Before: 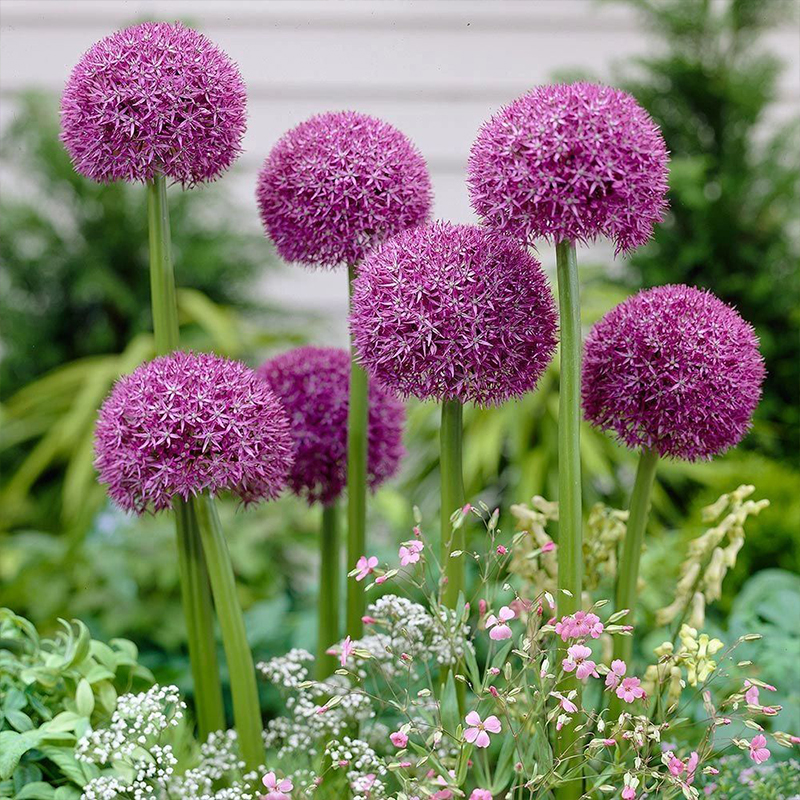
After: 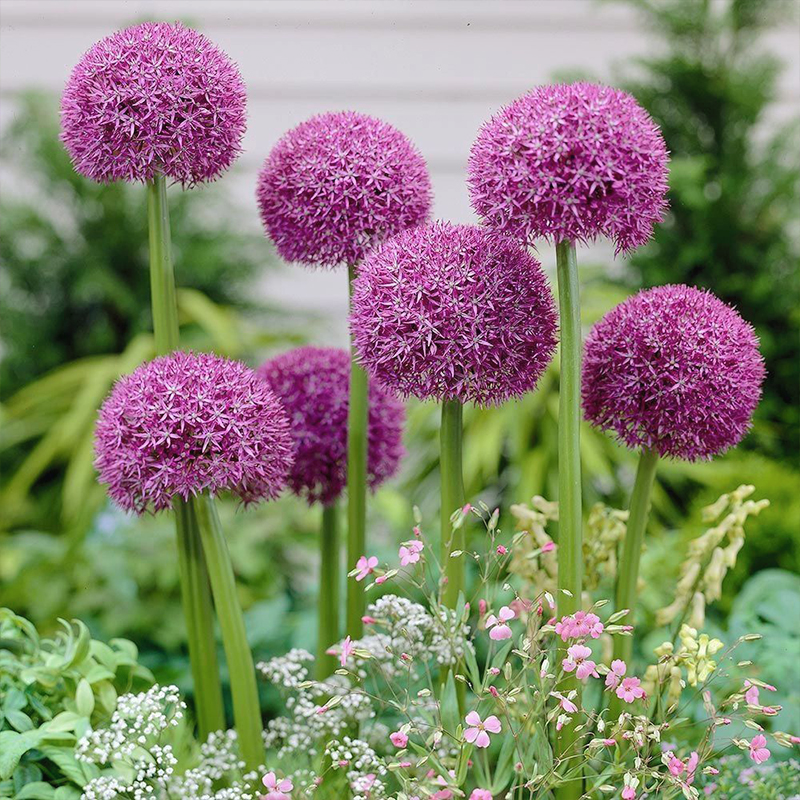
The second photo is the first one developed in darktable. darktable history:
tone curve: curves: ch0 [(0, 0) (0.003, 0.018) (0.011, 0.024) (0.025, 0.038) (0.044, 0.067) (0.069, 0.098) (0.1, 0.13) (0.136, 0.165) (0.177, 0.205) (0.224, 0.249) (0.277, 0.304) (0.335, 0.365) (0.399, 0.432) (0.468, 0.505) (0.543, 0.579) (0.623, 0.652) (0.709, 0.725) (0.801, 0.802) (0.898, 0.876) (1, 1)], color space Lab, independent channels, preserve colors none
